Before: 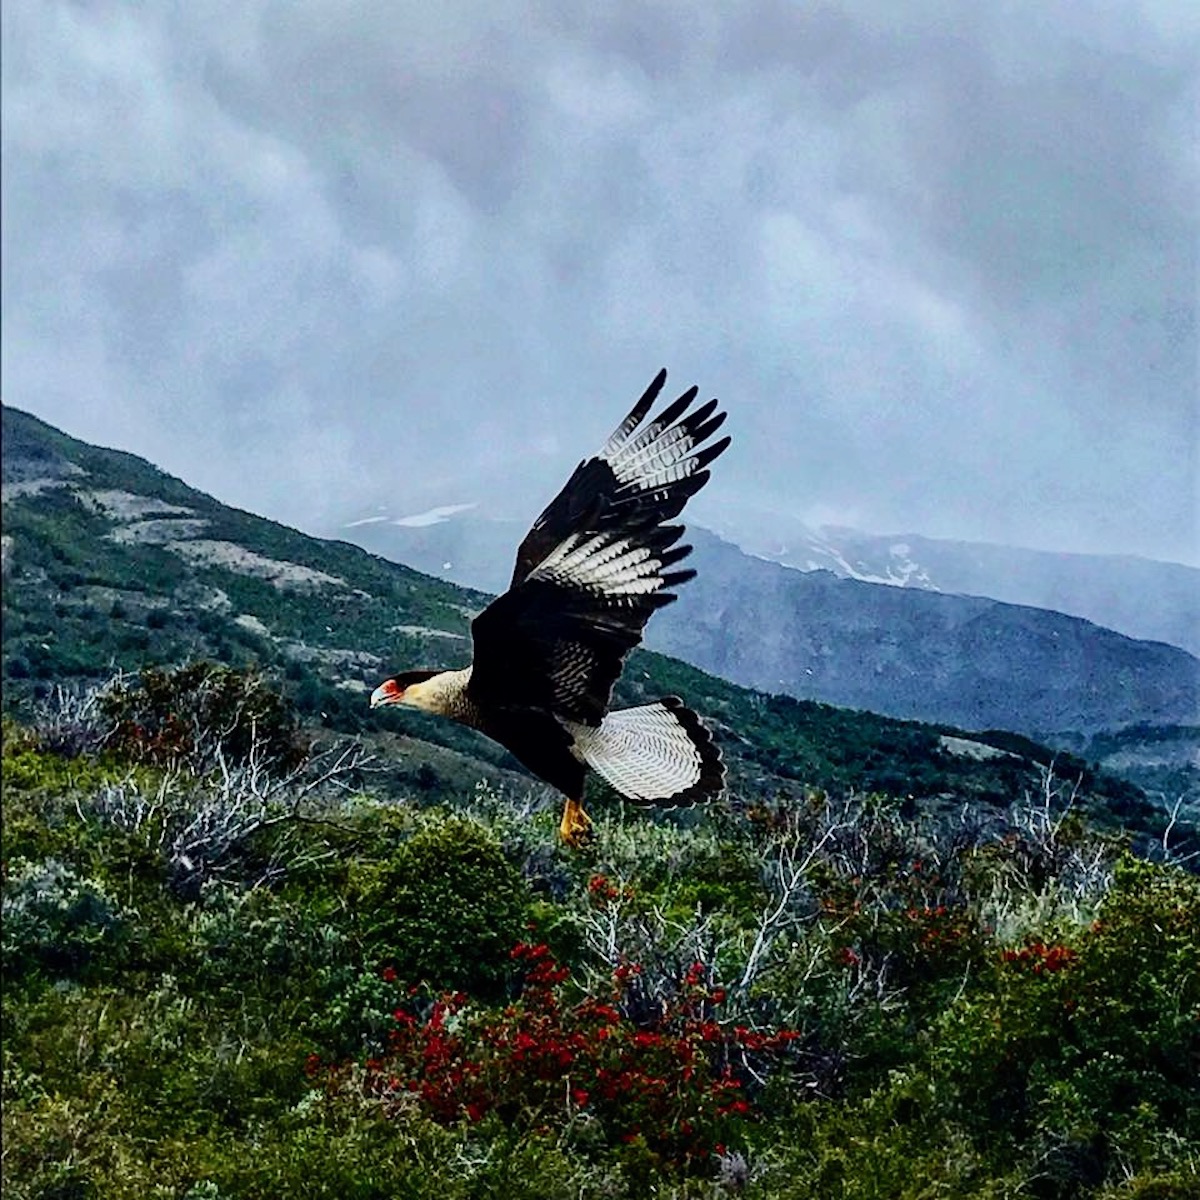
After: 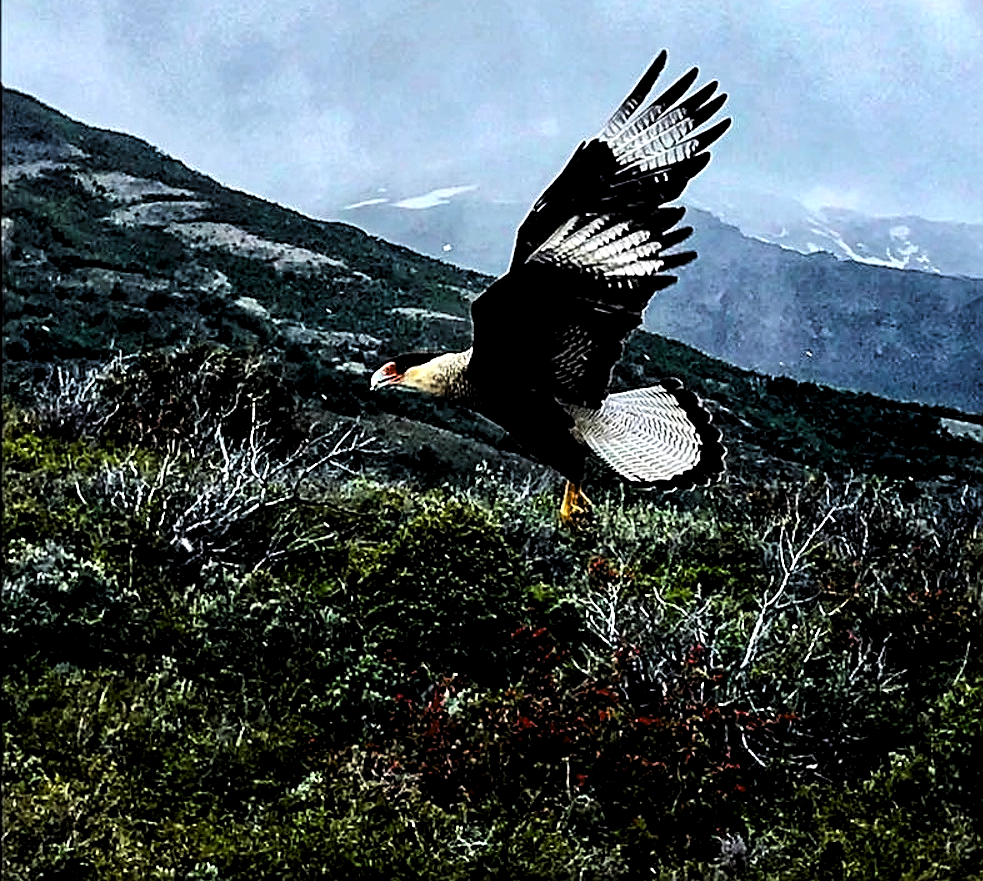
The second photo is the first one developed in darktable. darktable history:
sharpen: on, module defaults
crop: top 26.532%, right 18.016%
levels: levels [0.129, 0.519, 0.867]
